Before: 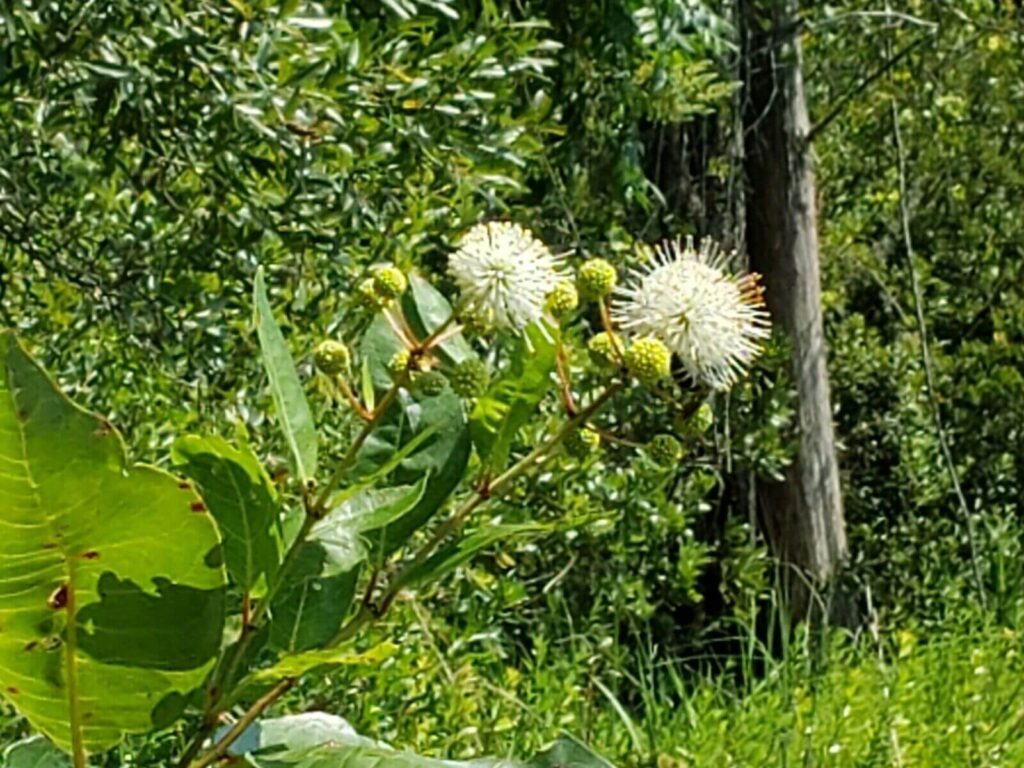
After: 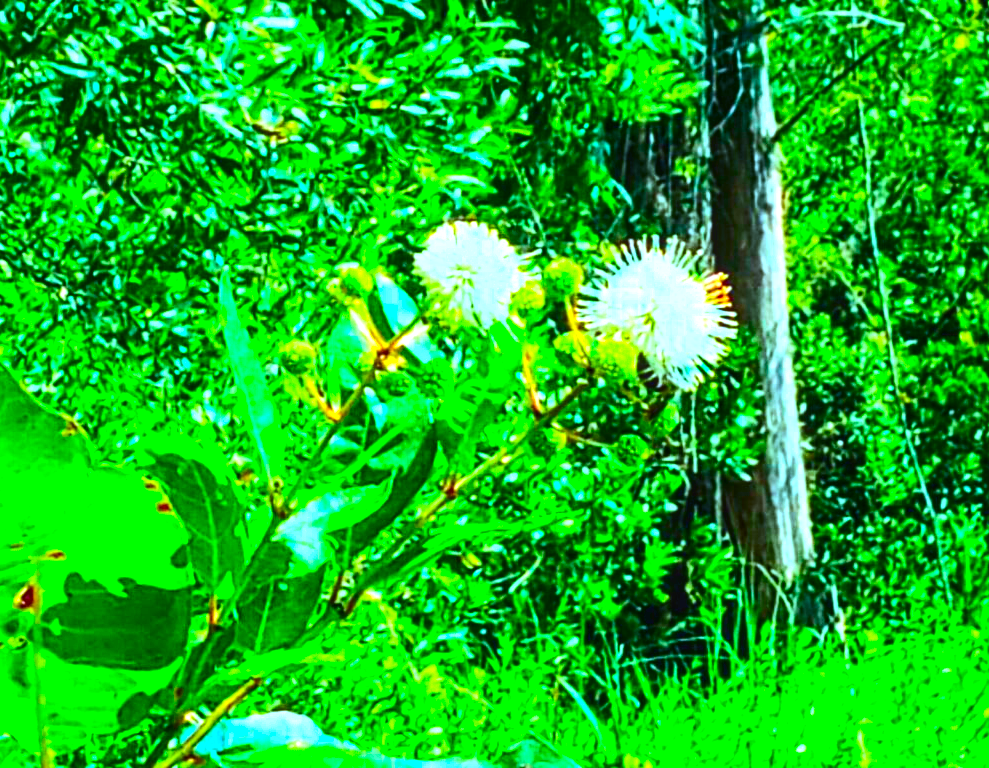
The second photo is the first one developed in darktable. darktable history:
contrast brightness saturation: contrast 0.169, saturation 0.32
color correction: highlights b* -0.025, saturation 1.82
tone equalizer: -8 EV -0.444 EV, -7 EV -0.425 EV, -6 EV -0.37 EV, -5 EV -0.247 EV, -3 EV 0.233 EV, -2 EV 0.33 EV, -1 EV 0.401 EV, +0 EV 0.424 EV, edges refinement/feathering 500, mask exposure compensation -1.57 EV, preserve details no
color calibration: x 0.383, y 0.371, temperature 3910.23 K
exposure: black level correction 0, exposure 1.368 EV, compensate highlight preservation false
crop and rotate: left 3.394%
local contrast: on, module defaults
